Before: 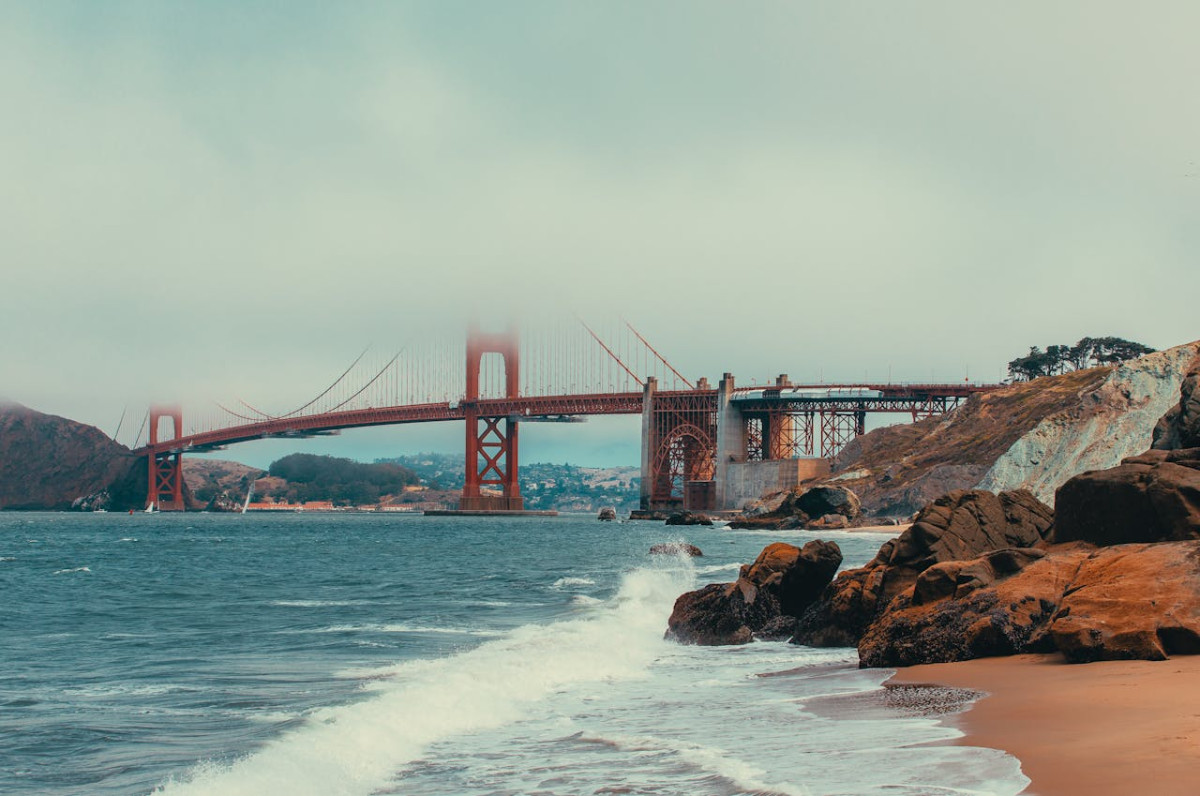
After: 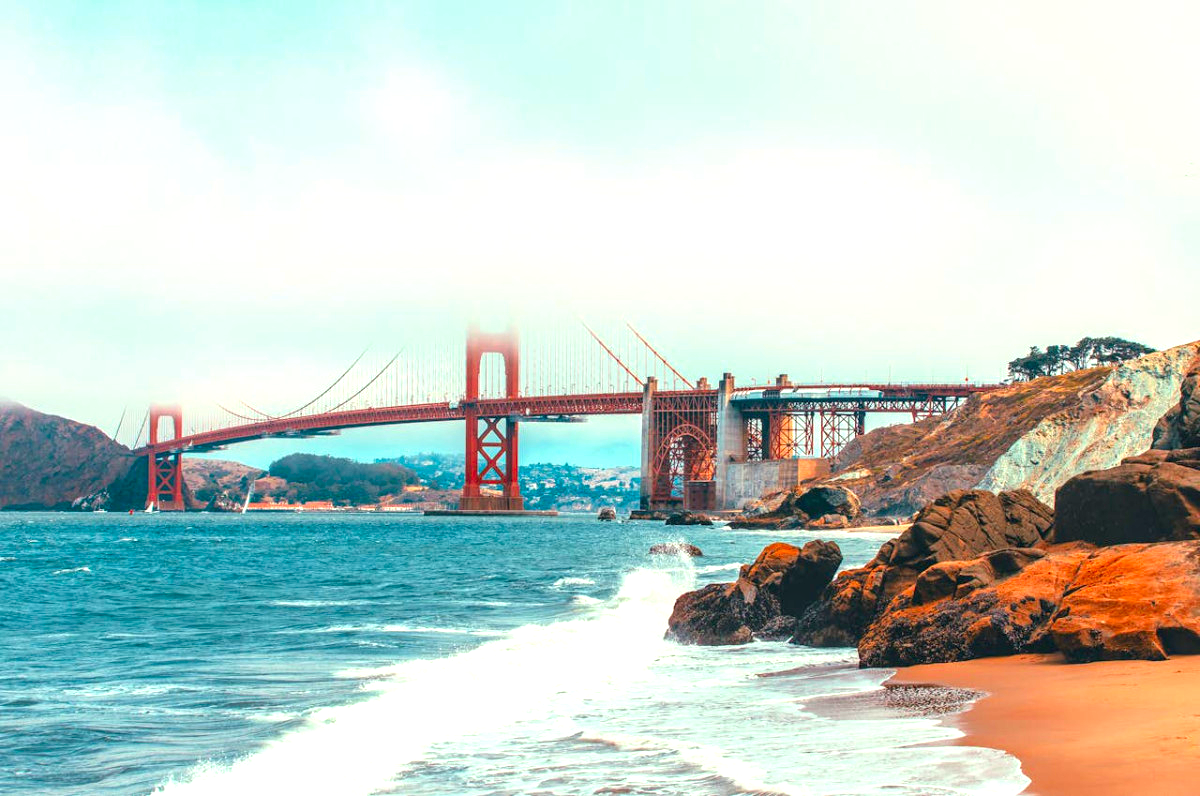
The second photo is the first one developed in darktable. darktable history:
contrast brightness saturation: saturation 0.5
local contrast: on, module defaults
exposure: black level correction 0, exposure 1.015 EV, compensate exposure bias true, compensate highlight preservation false
